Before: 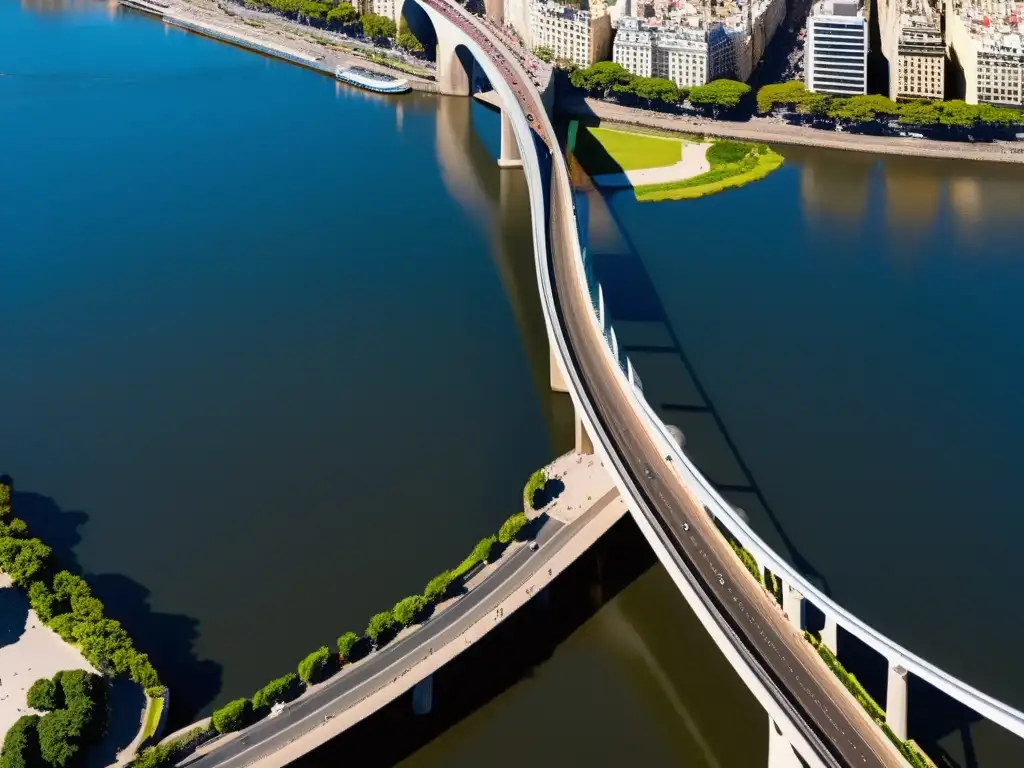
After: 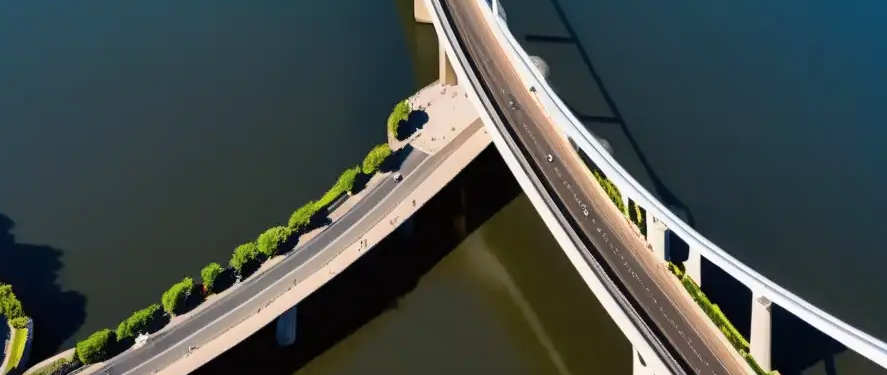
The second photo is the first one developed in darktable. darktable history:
crop and rotate: left 13.306%, top 48.129%, bottom 2.928%
shadows and highlights: soften with gaussian
